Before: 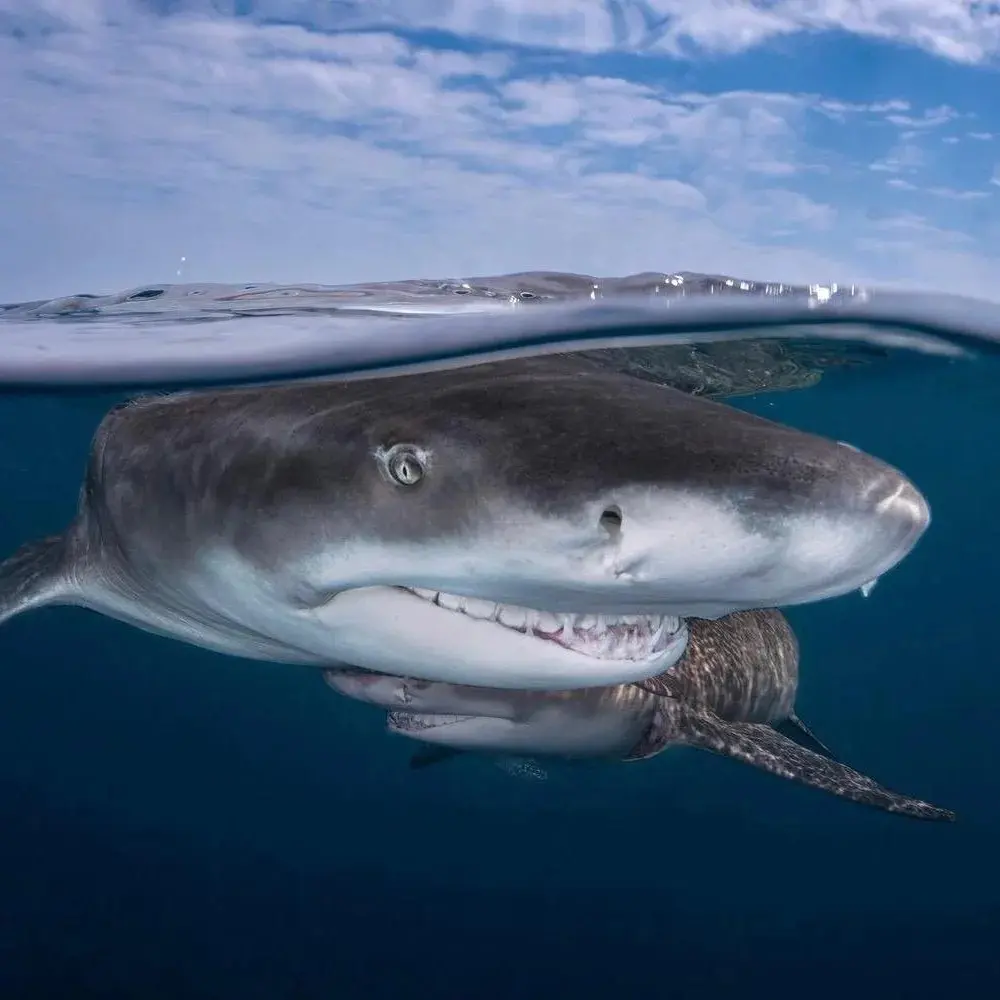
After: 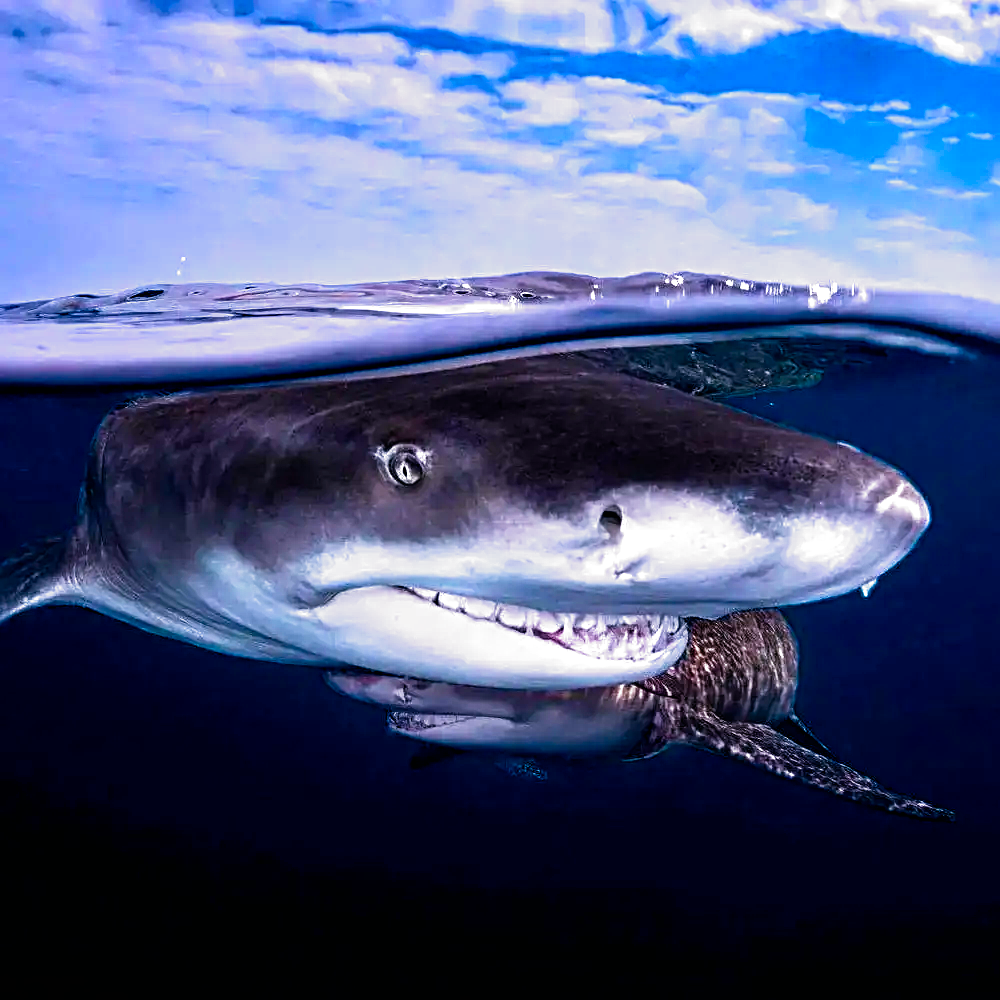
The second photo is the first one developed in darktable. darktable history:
white balance: red 1.05, blue 1.072
sharpen: radius 4
filmic rgb: black relative exposure -8.2 EV, white relative exposure 2.2 EV, threshold 3 EV, hardness 7.11, latitude 75%, contrast 1.325, highlights saturation mix -2%, shadows ↔ highlights balance 30%, preserve chrominance no, color science v5 (2021), contrast in shadows safe, contrast in highlights safe, enable highlight reconstruction true
color balance rgb: linear chroma grading › global chroma 9%, perceptual saturation grading › global saturation 36%, perceptual saturation grading › shadows 35%, perceptual brilliance grading › global brilliance 15%, perceptual brilliance grading › shadows -35%, global vibrance 15%
